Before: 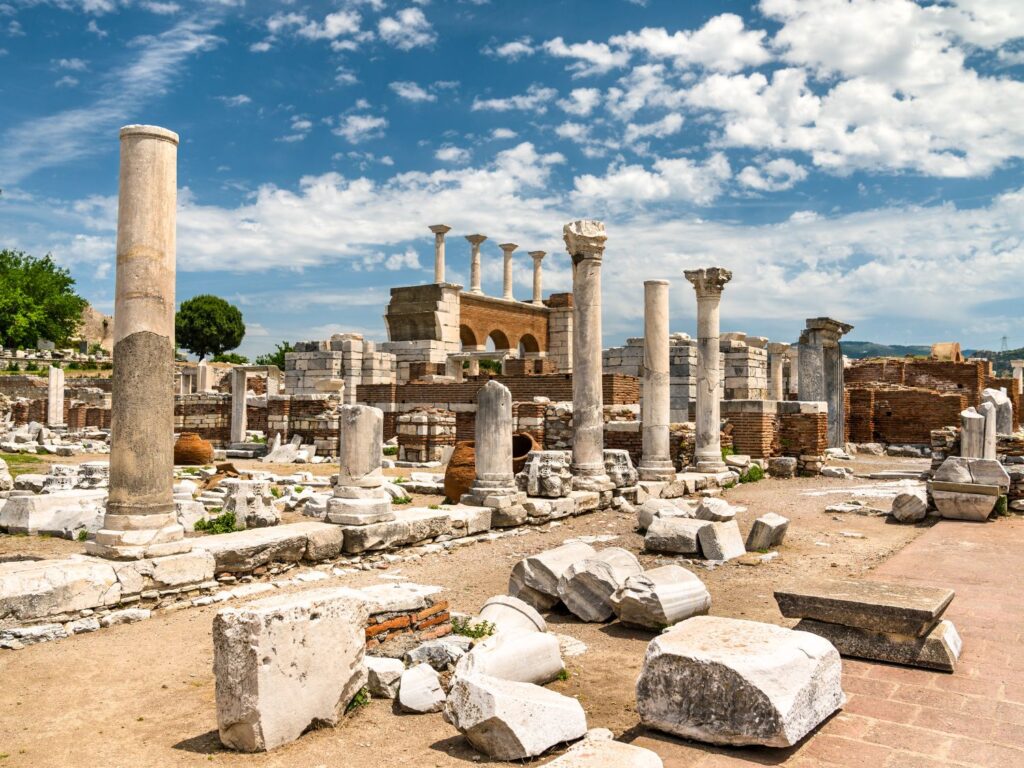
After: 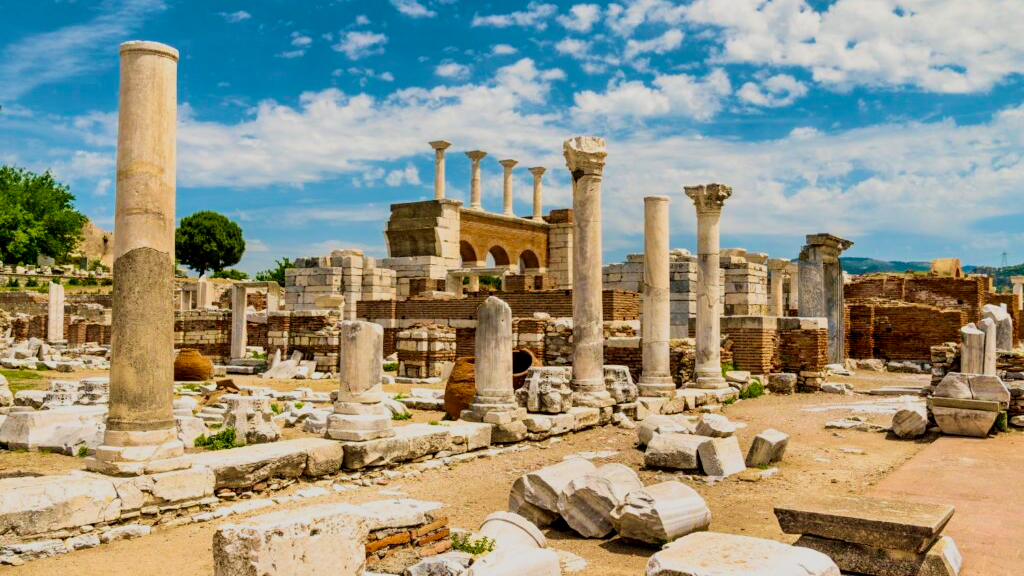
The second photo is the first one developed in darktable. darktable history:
exposure: compensate highlight preservation false
crop: top 11.034%, bottom 13.917%
color balance rgb: perceptual saturation grading › global saturation 17.938%
filmic rgb: middle gray luminance 18.39%, black relative exposure -8.97 EV, white relative exposure 3.73 EV, threshold 5.94 EV, target black luminance 0%, hardness 4.86, latitude 67.97%, contrast 0.956, highlights saturation mix 21.1%, shadows ↔ highlights balance 20.93%, preserve chrominance no, color science v3 (2019), use custom middle-gray values true, enable highlight reconstruction true
velvia: strength 75%
